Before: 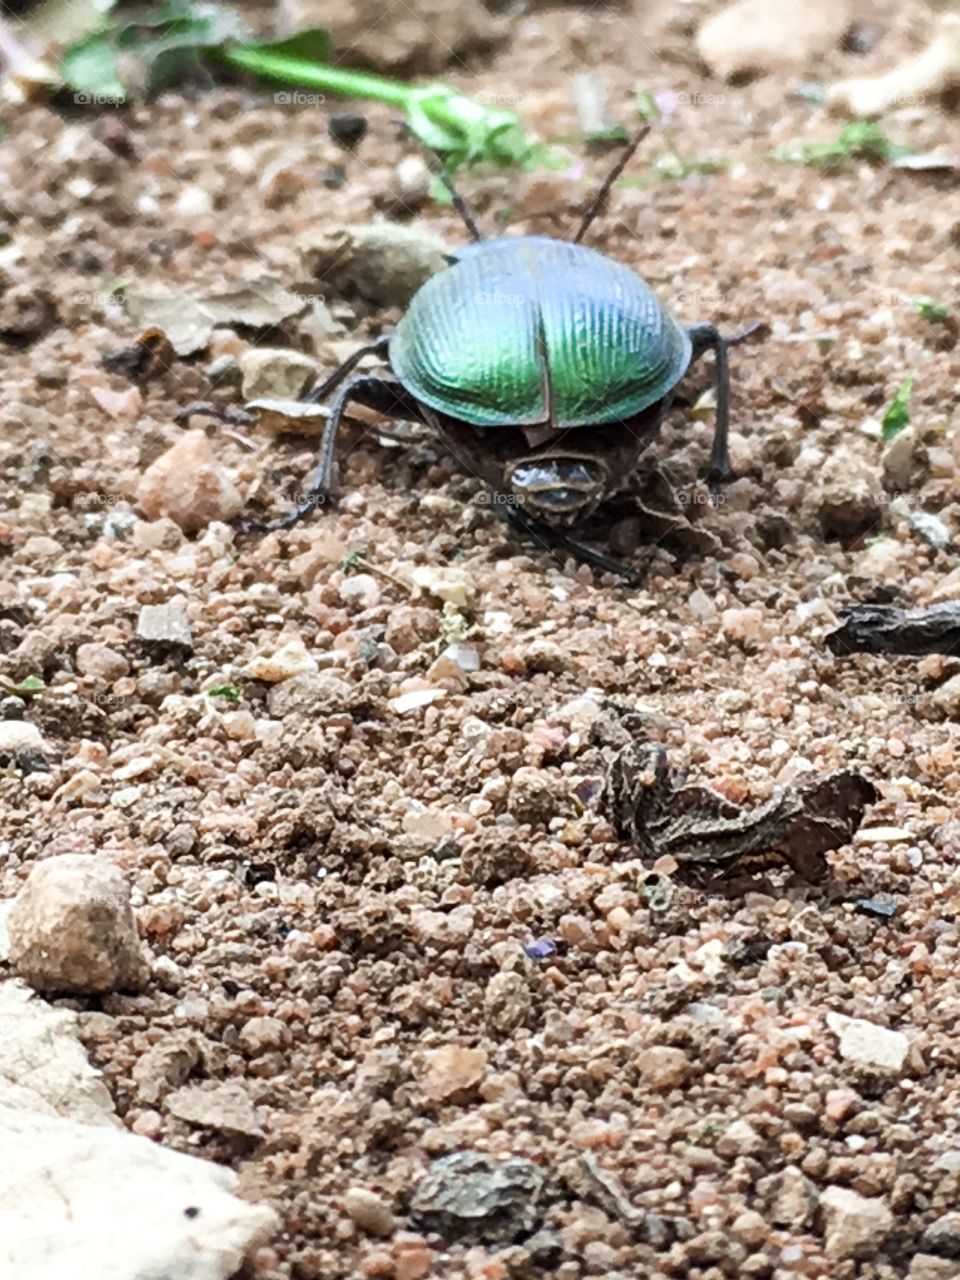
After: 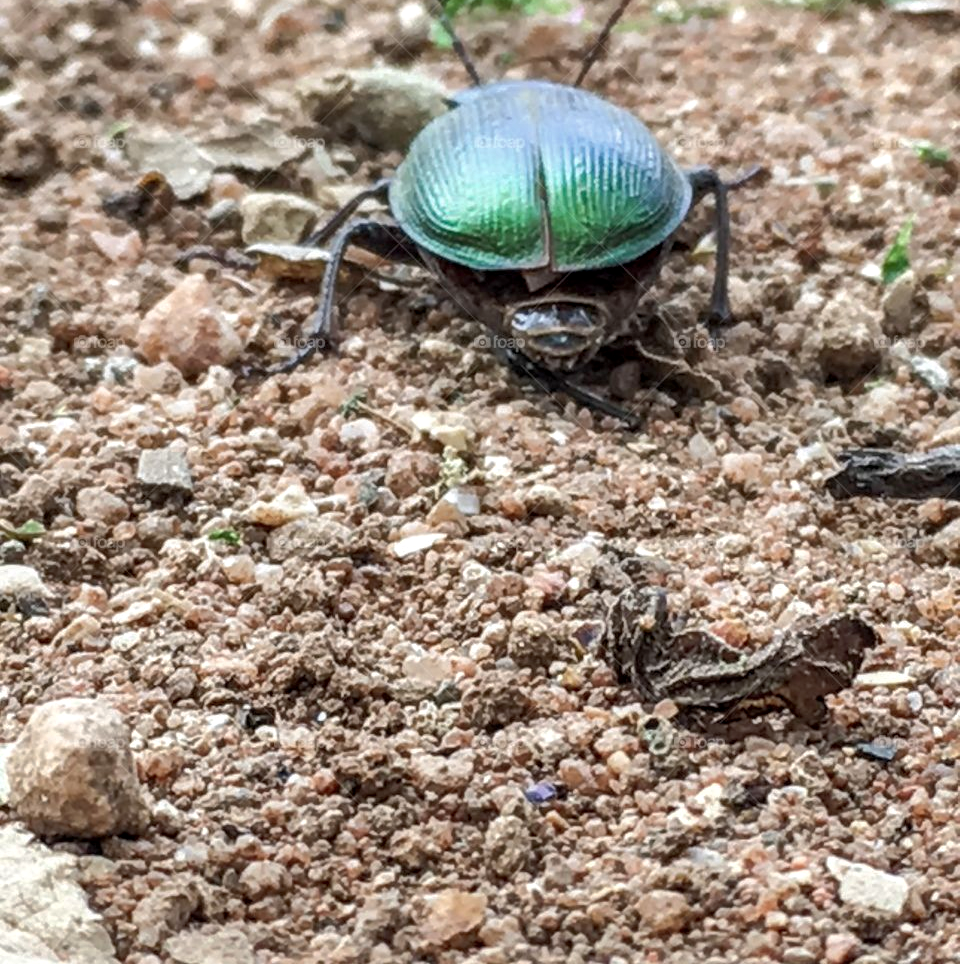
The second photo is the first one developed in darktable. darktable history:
crop and rotate: top 12.21%, bottom 12.474%
shadows and highlights: on, module defaults
local contrast: on, module defaults
color zones: curves: ch0 [(0.068, 0.464) (0.25, 0.5) (0.48, 0.508) (0.75, 0.536) (0.886, 0.476) (0.967, 0.456)]; ch1 [(0.066, 0.456) (0.25, 0.5) (0.616, 0.508) (0.746, 0.56) (0.934, 0.444)], mix -120.64%
